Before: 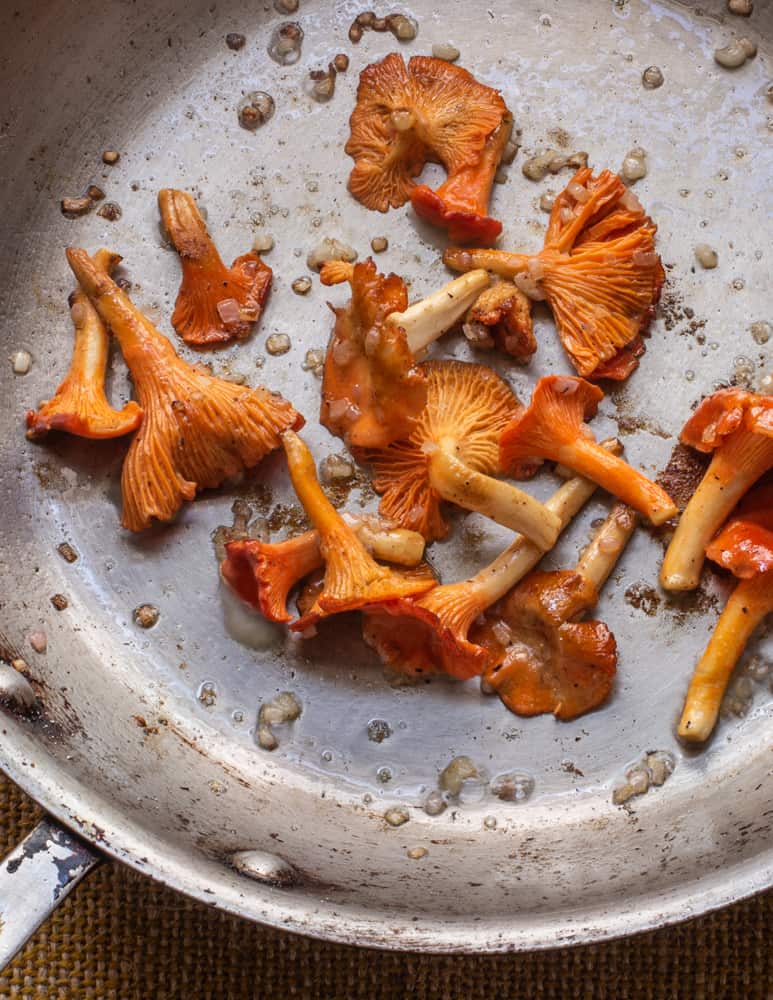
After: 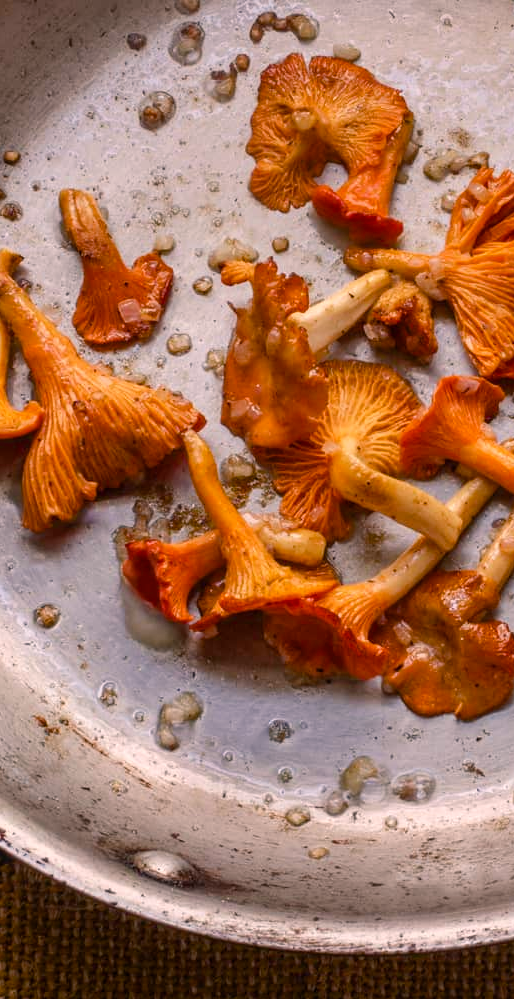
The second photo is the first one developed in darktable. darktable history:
color balance rgb: highlights gain › chroma 2.45%, highlights gain › hue 34.98°, perceptual saturation grading › global saturation 20.073%, perceptual saturation grading › highlights -19.955%, perceptual saturation grading › shadows 29.521%
crop and rotate: left 12.886%, right 20.599%
